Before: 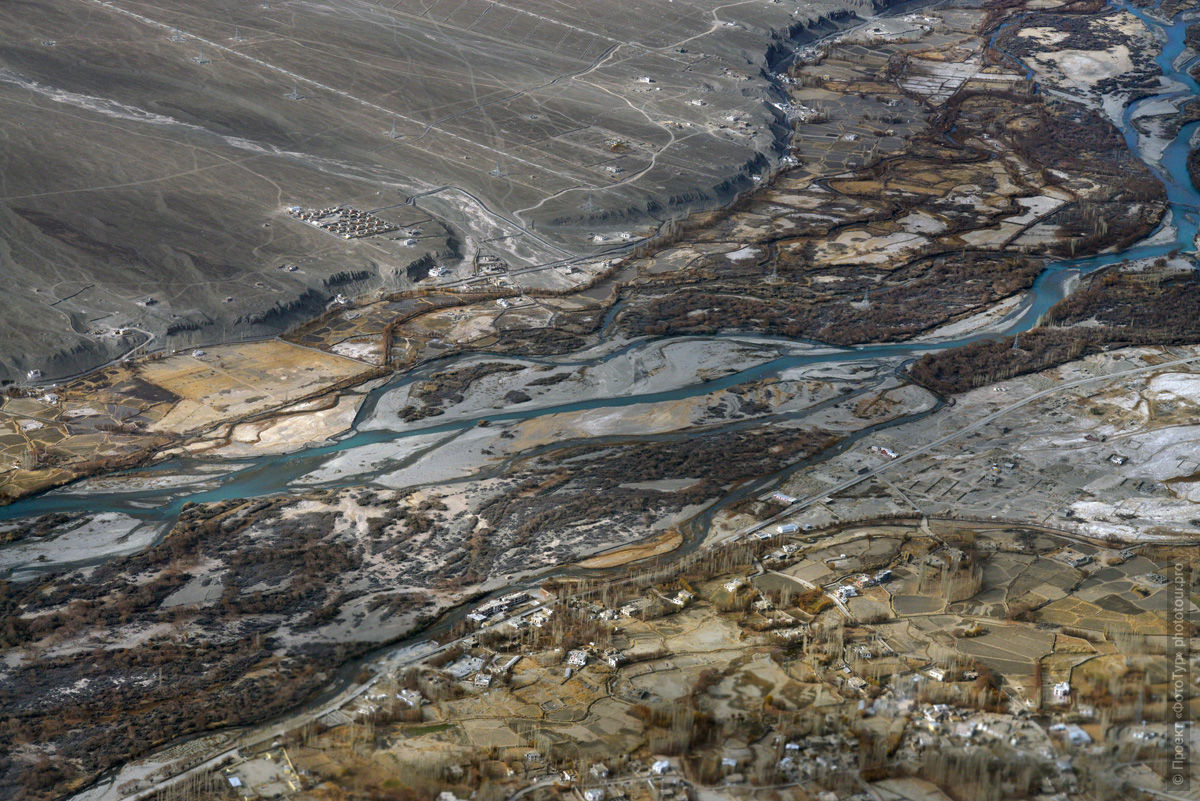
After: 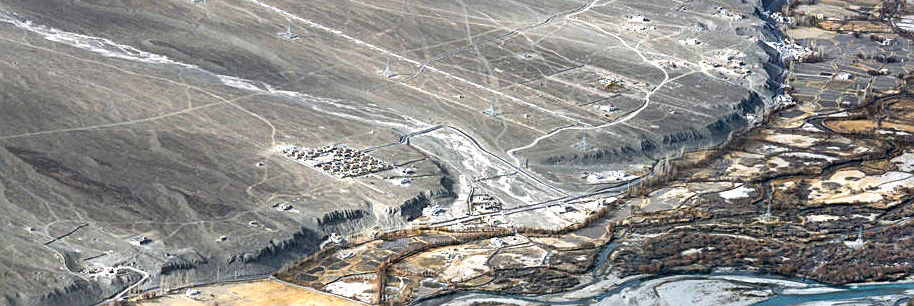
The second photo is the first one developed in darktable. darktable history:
sharpen: on, module defaults
base curve: curves: ch0 [(0, 0) (0.303, 0.277) (1, 1)], preserve colors none
contrast brightness saturation: contrast 0.144
local contrast: highlights 61%, shadows 106%, detail 107%, midtone range 0.535
exposure: black level correction 0, exposure 1.2 EV, compensate exposure bias true, compensate highlight preservation false
crop: left 0.512%, top 7.638%, right 23.286%, bottom 54.158%
